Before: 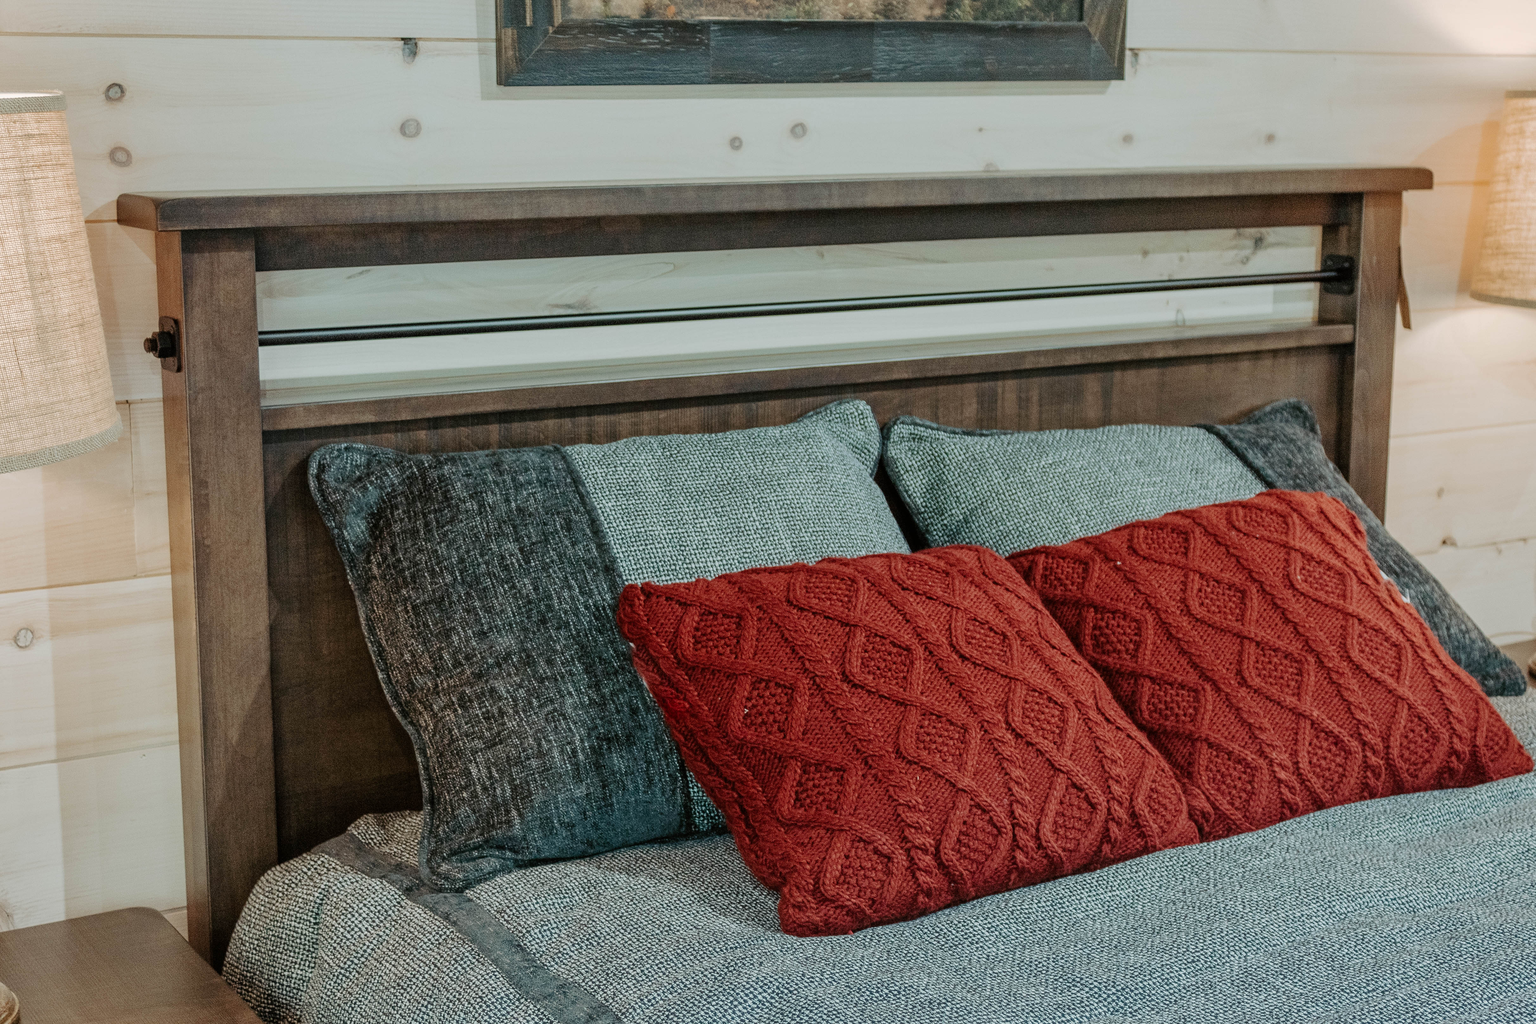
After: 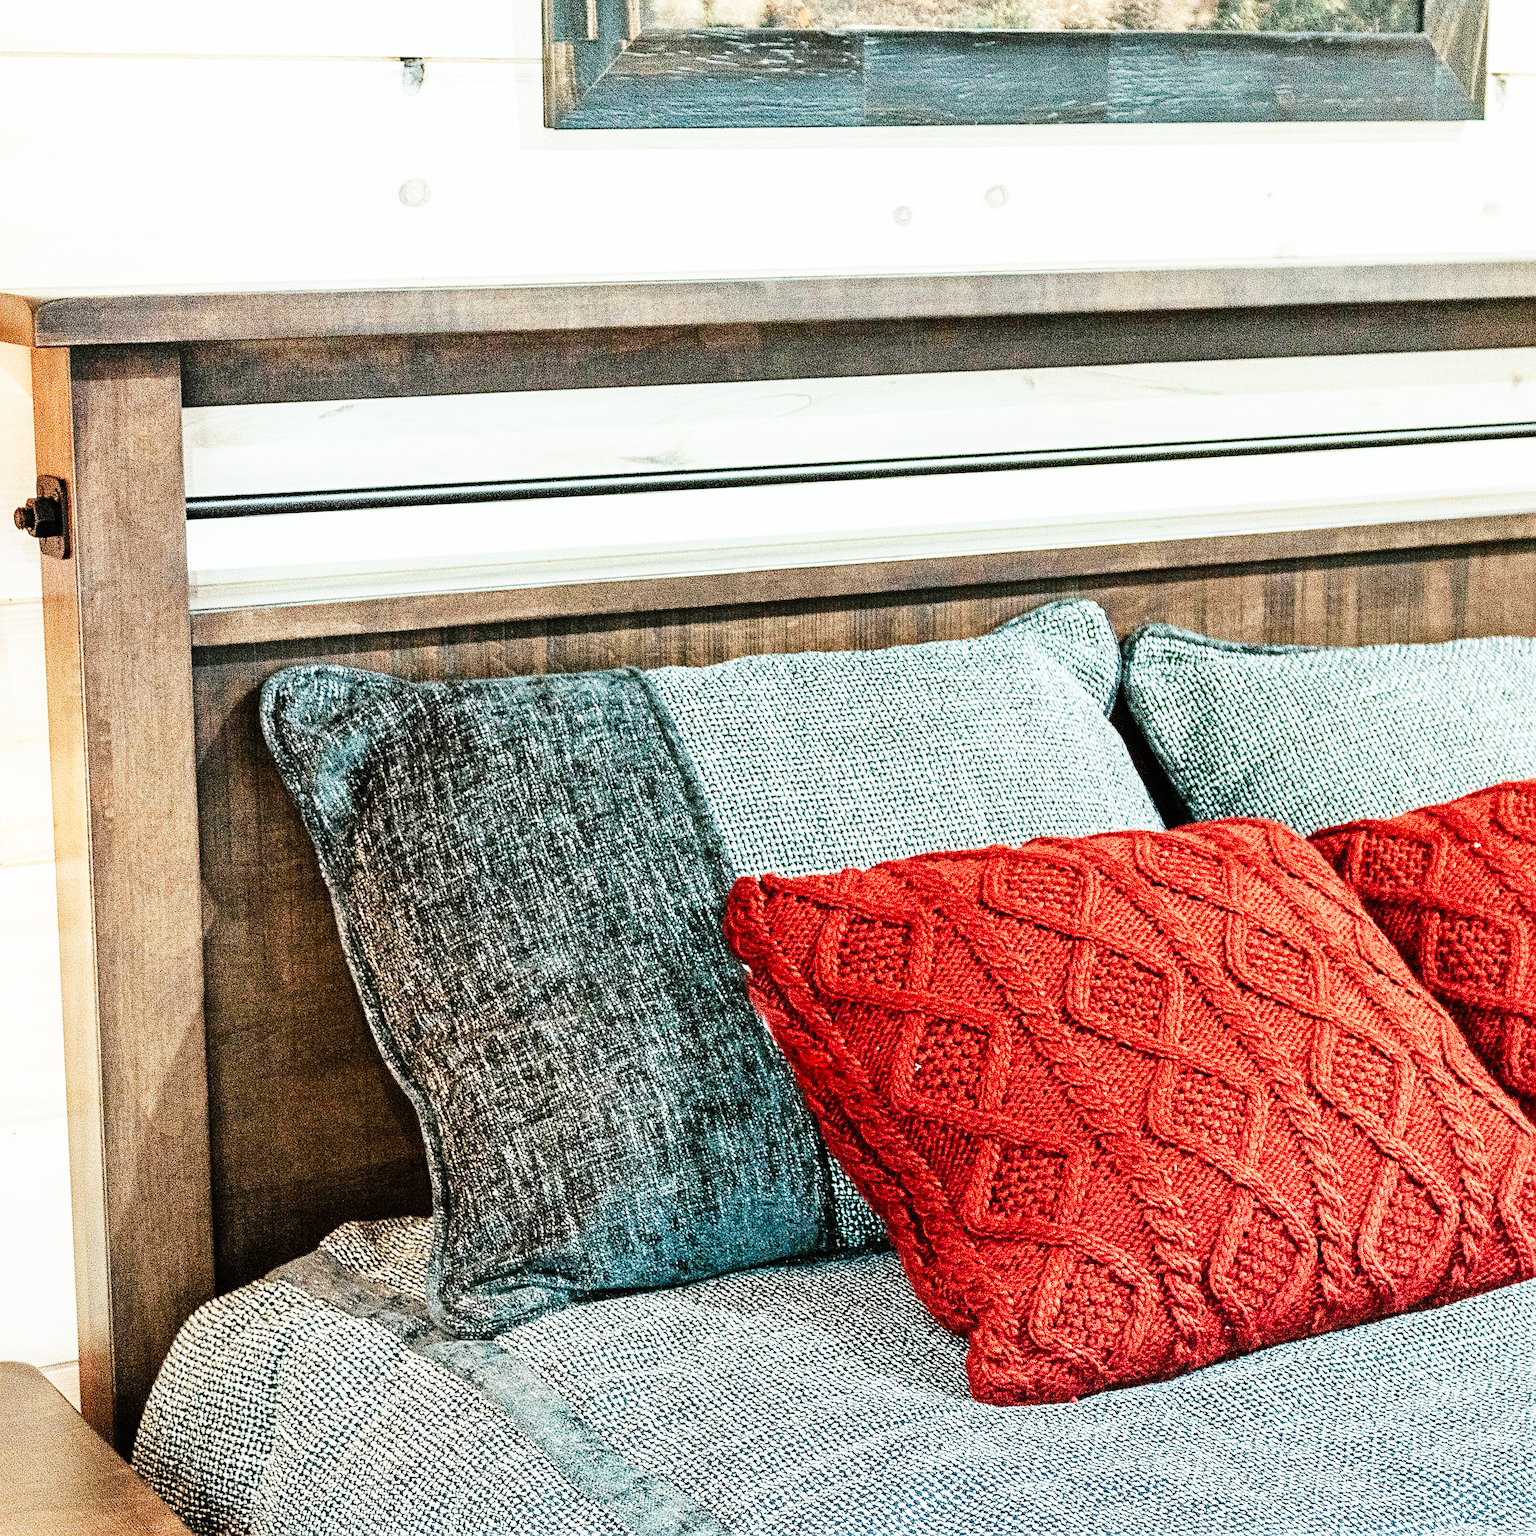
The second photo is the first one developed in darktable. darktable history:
crop and rotate: left 8.786%, right 24.548%
sharpen: radius 3.119
base curve: curves: ch0 [(0, 0) (0.007, 0.004) (0.027, 0.03) (0.046, 0.07) (0.207, 0.54) (0.442, 0.872) (0.673, 0.972) (1, 1)], preserve colors none
exposure: black level correction 0, exposure 0.7 EV, compensate exposure bias true, compensate highlight preservation false
